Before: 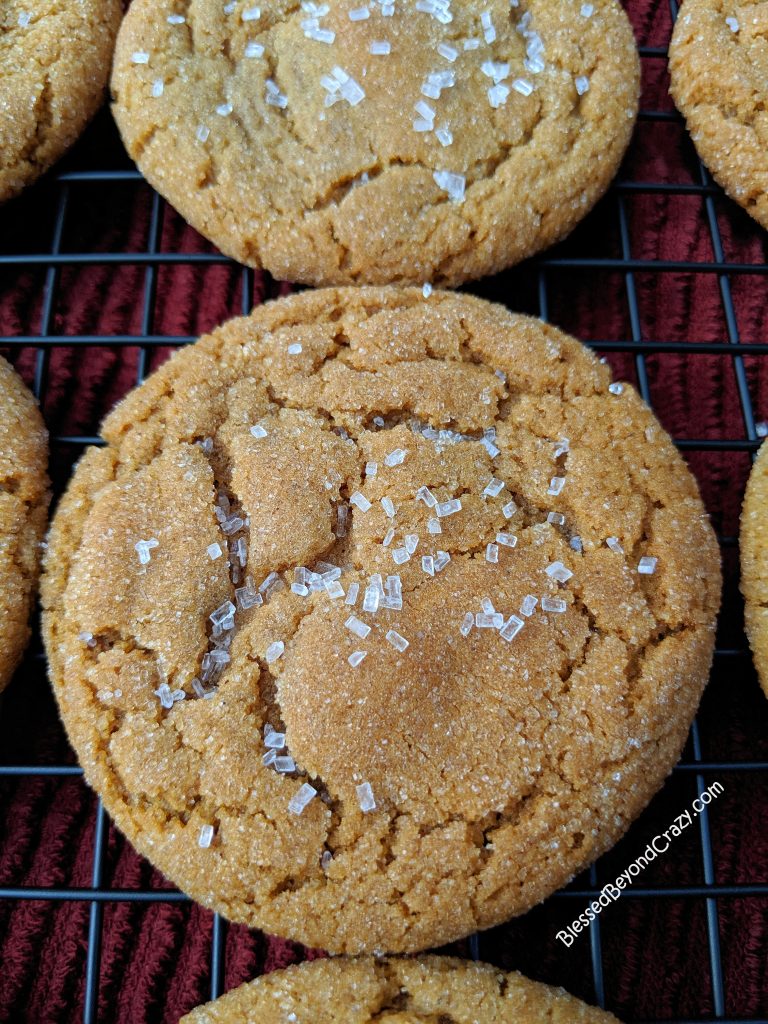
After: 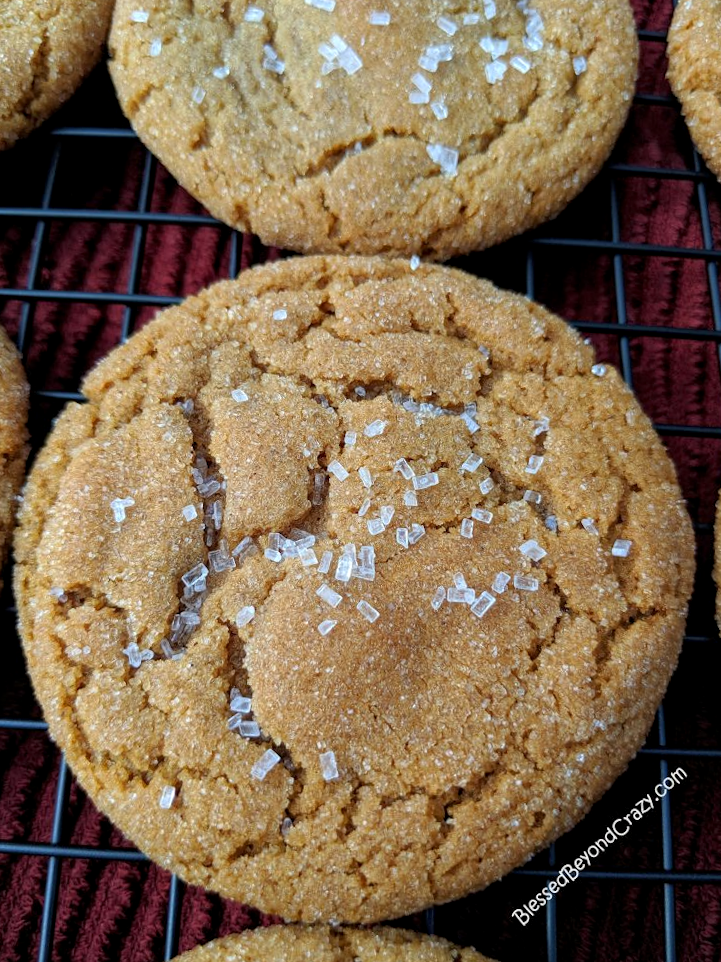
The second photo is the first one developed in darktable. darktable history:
local contrast: highlights 104%, shadows 102%, detail 119%, midtone range 0.2
crop and rotate: angle -2.8°
